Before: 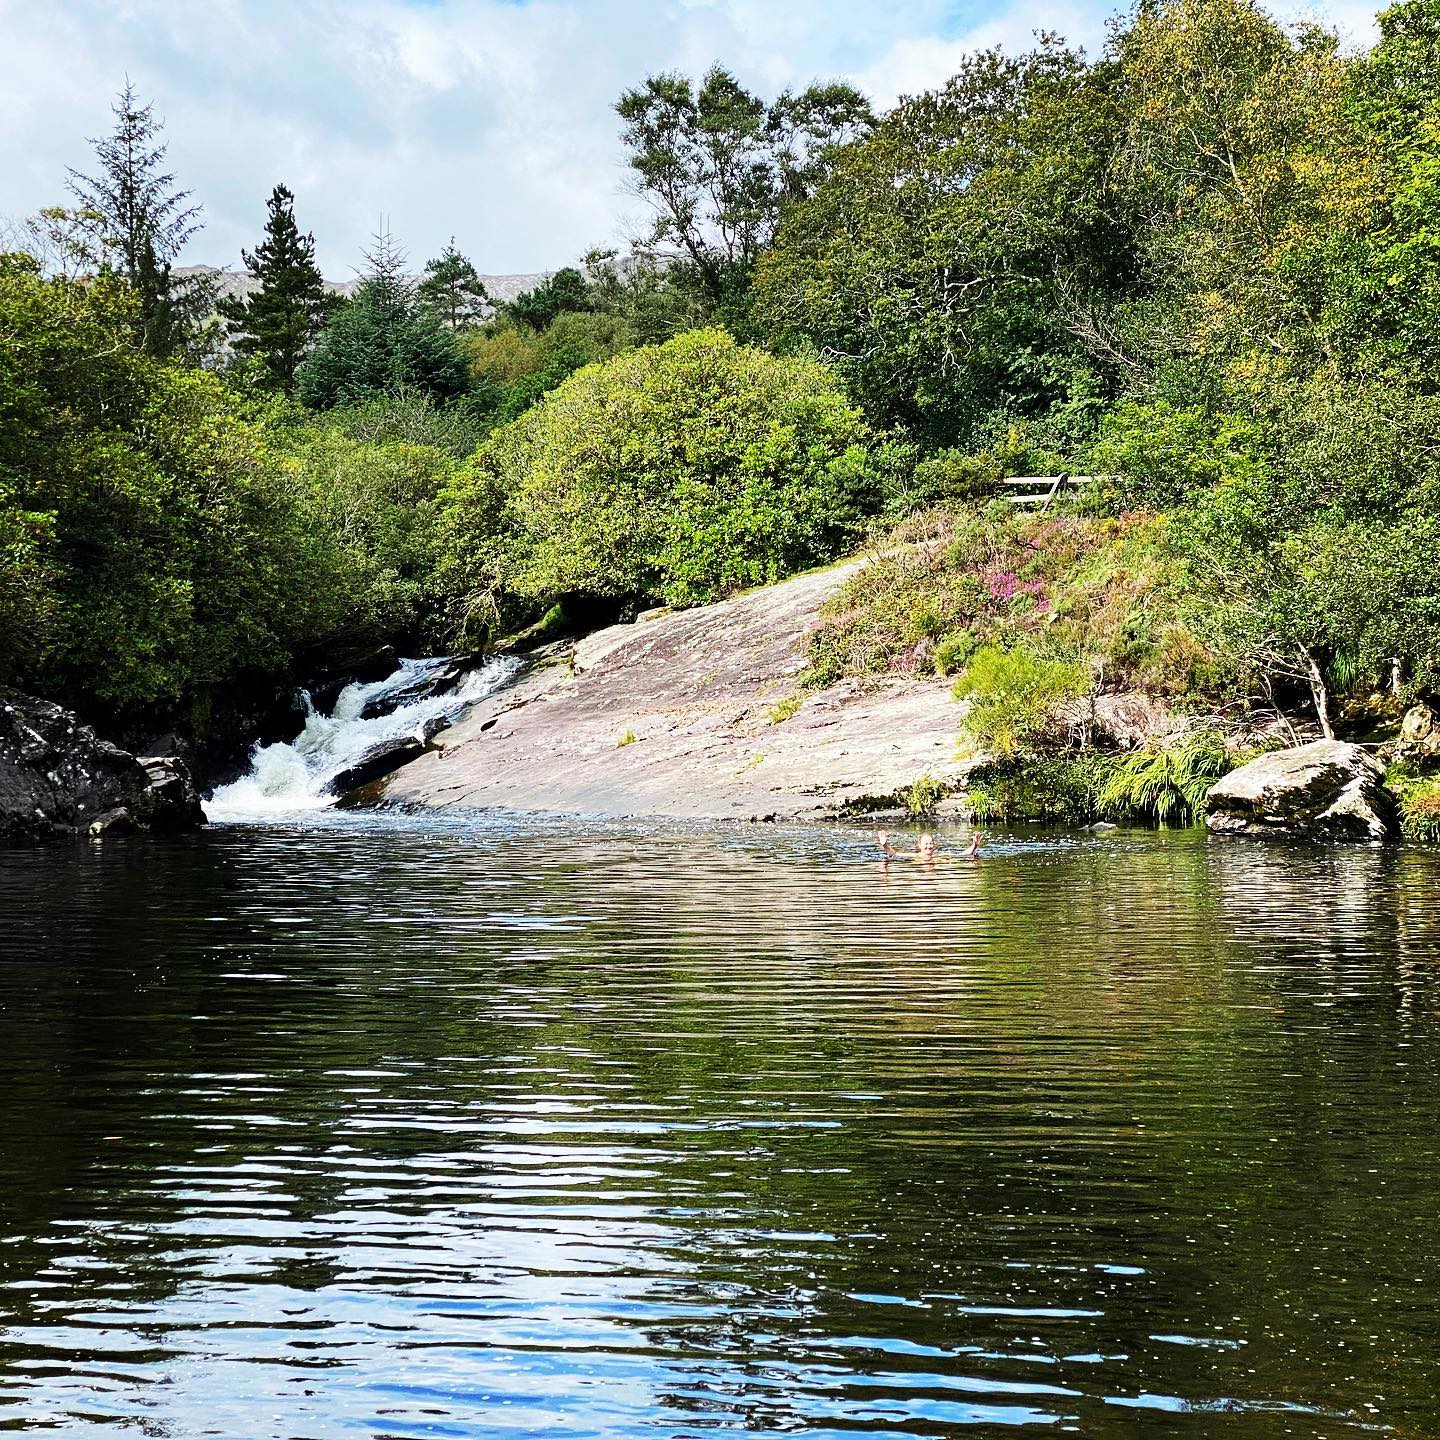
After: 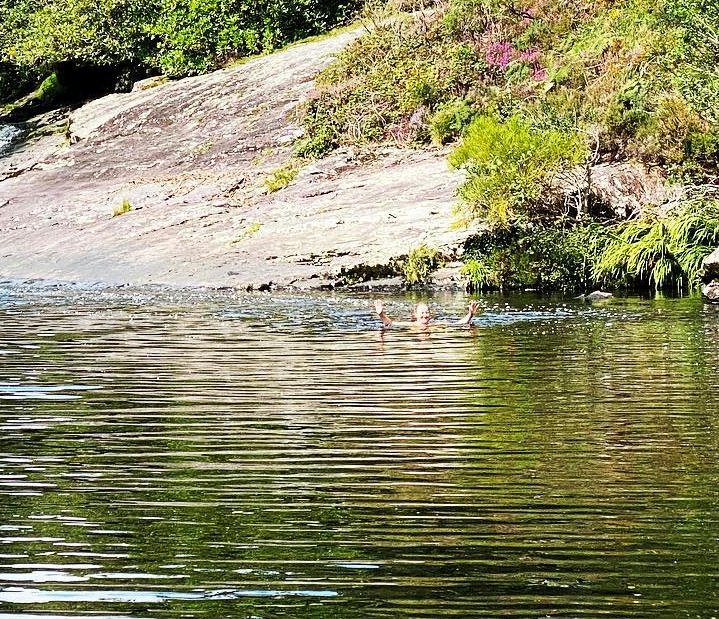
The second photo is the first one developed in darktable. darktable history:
crop: left 35.011%, top 36.926%, right 15.055%, bottom 20.04%
tone curve: curves: ch0 [(0, 0) (0.266, 0.247) (0.741, 0.751) (1, 1)], preserve colors none
